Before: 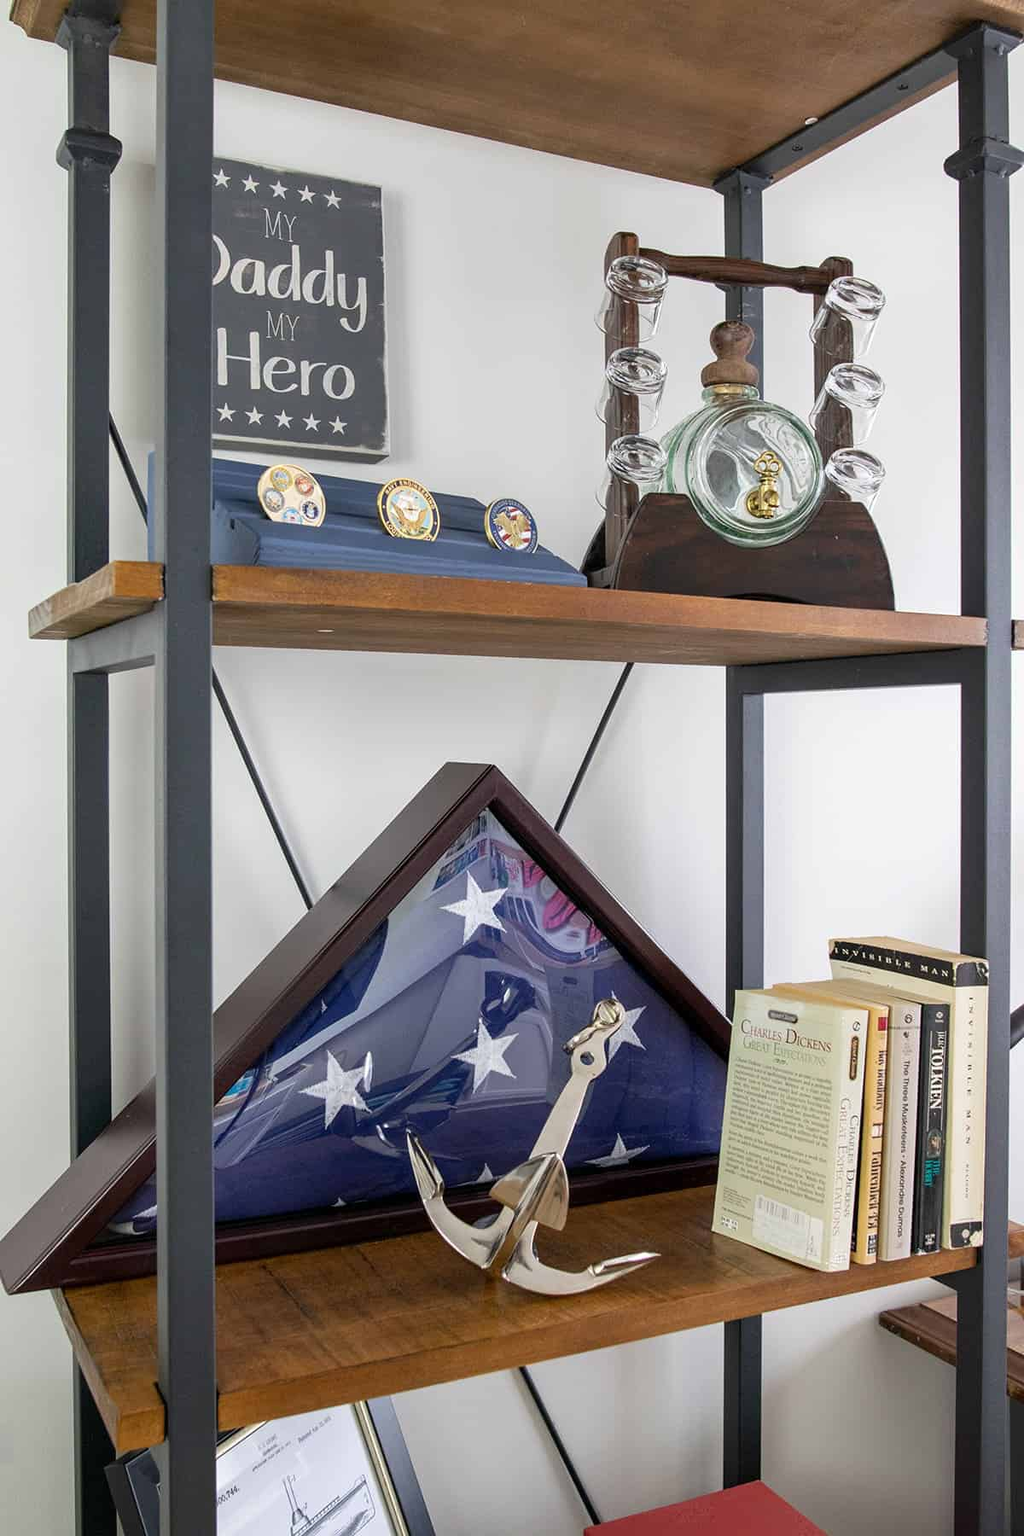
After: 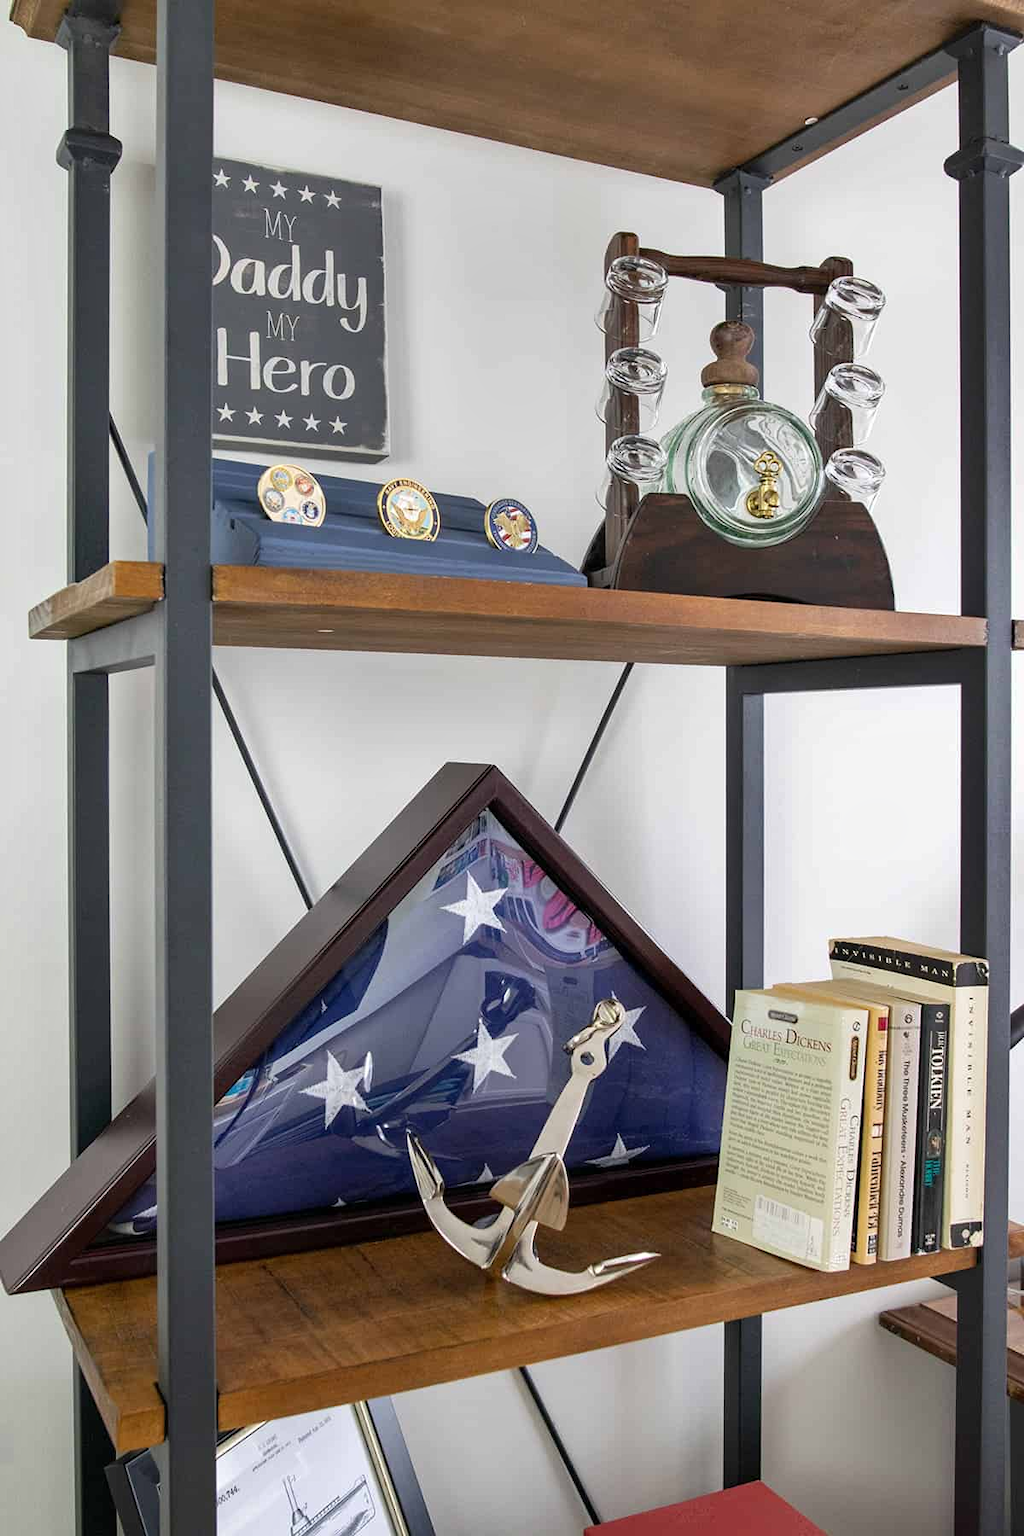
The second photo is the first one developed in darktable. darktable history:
color correction: highlights b* -0.015
shadows and highlights: shadows 12.63, white point adjustment 1.25, highlights color adjustment 55.28%, soften with gaussian
